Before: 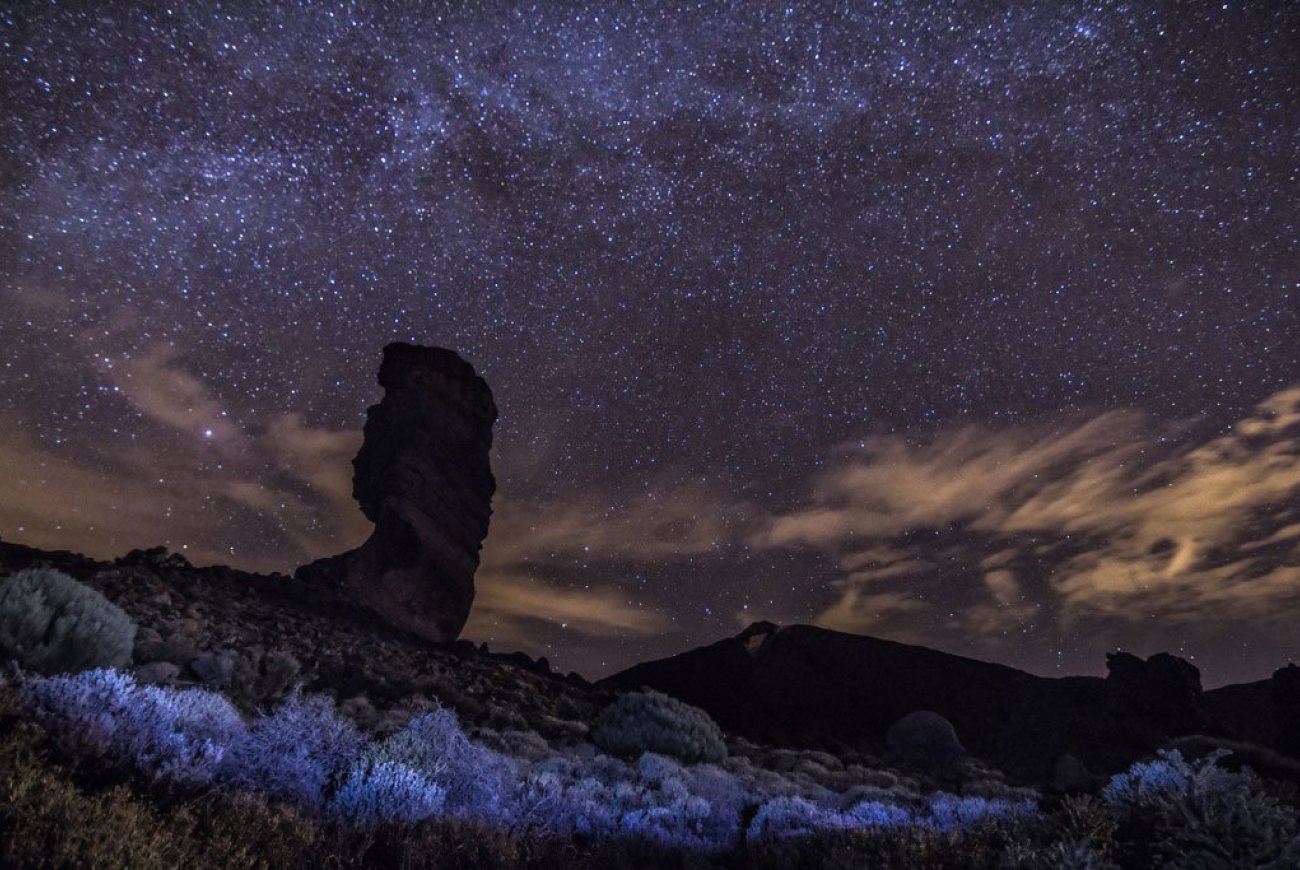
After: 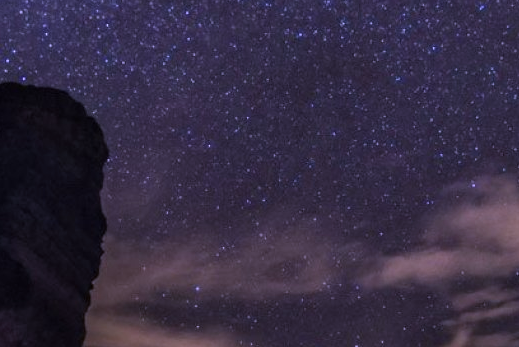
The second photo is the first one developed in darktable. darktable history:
crop: left 30%, top 30%, right 30%, bottom 30%
color correction: highlights a* 15.46, highlights b* -20.56
white balance: red 0.931, blue 1.11
